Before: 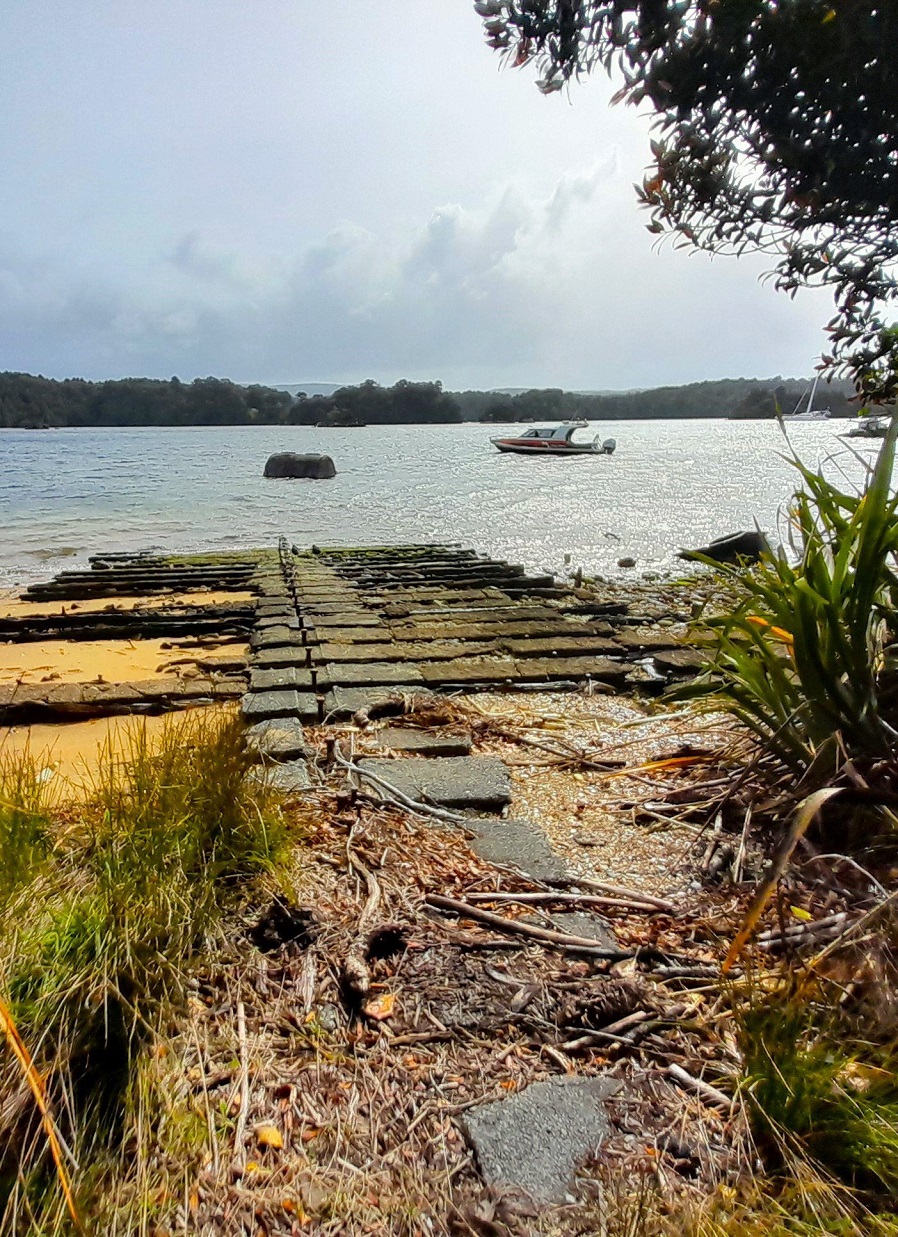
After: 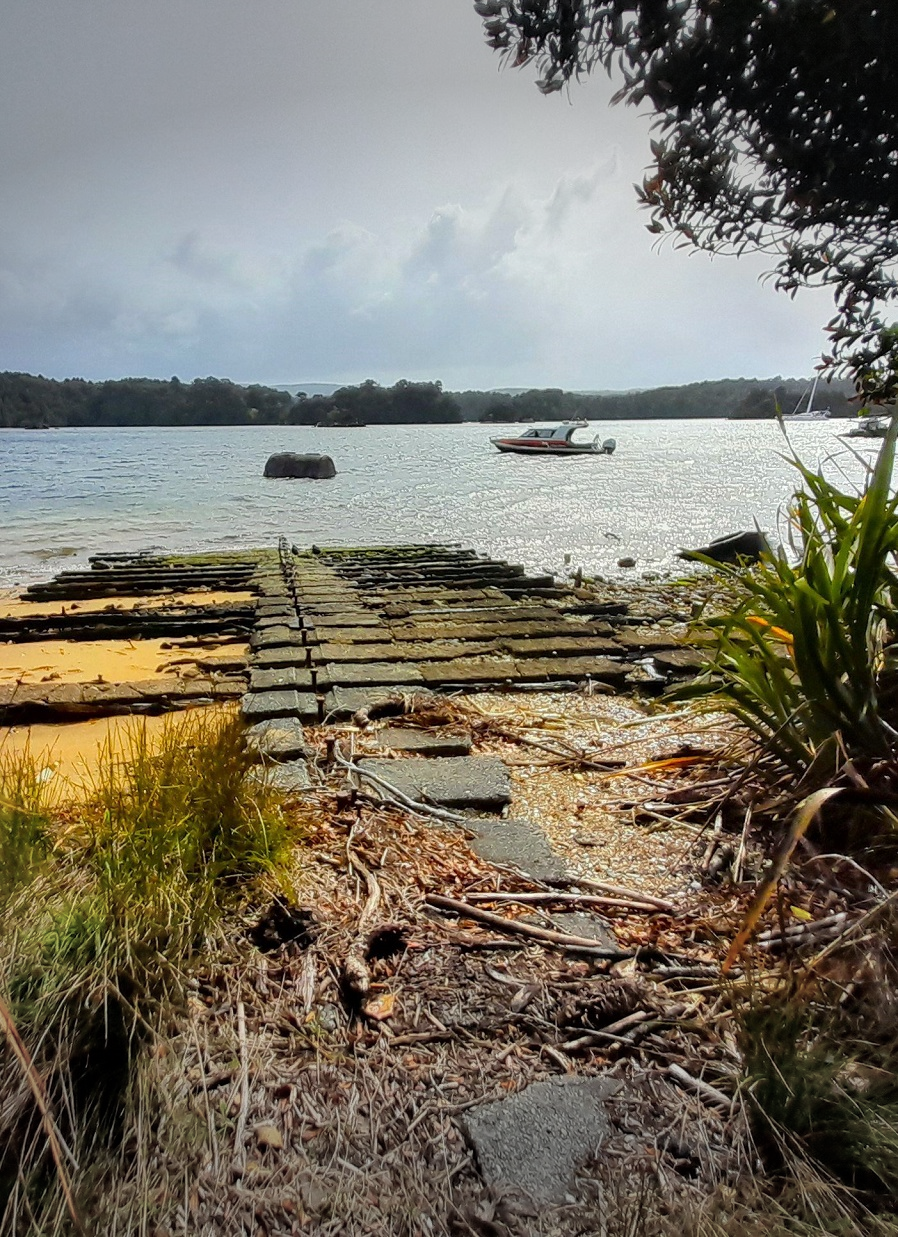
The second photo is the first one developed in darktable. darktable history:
vignetting: fall-off start 78.99%, width/height ratio 1.328, unbound false
